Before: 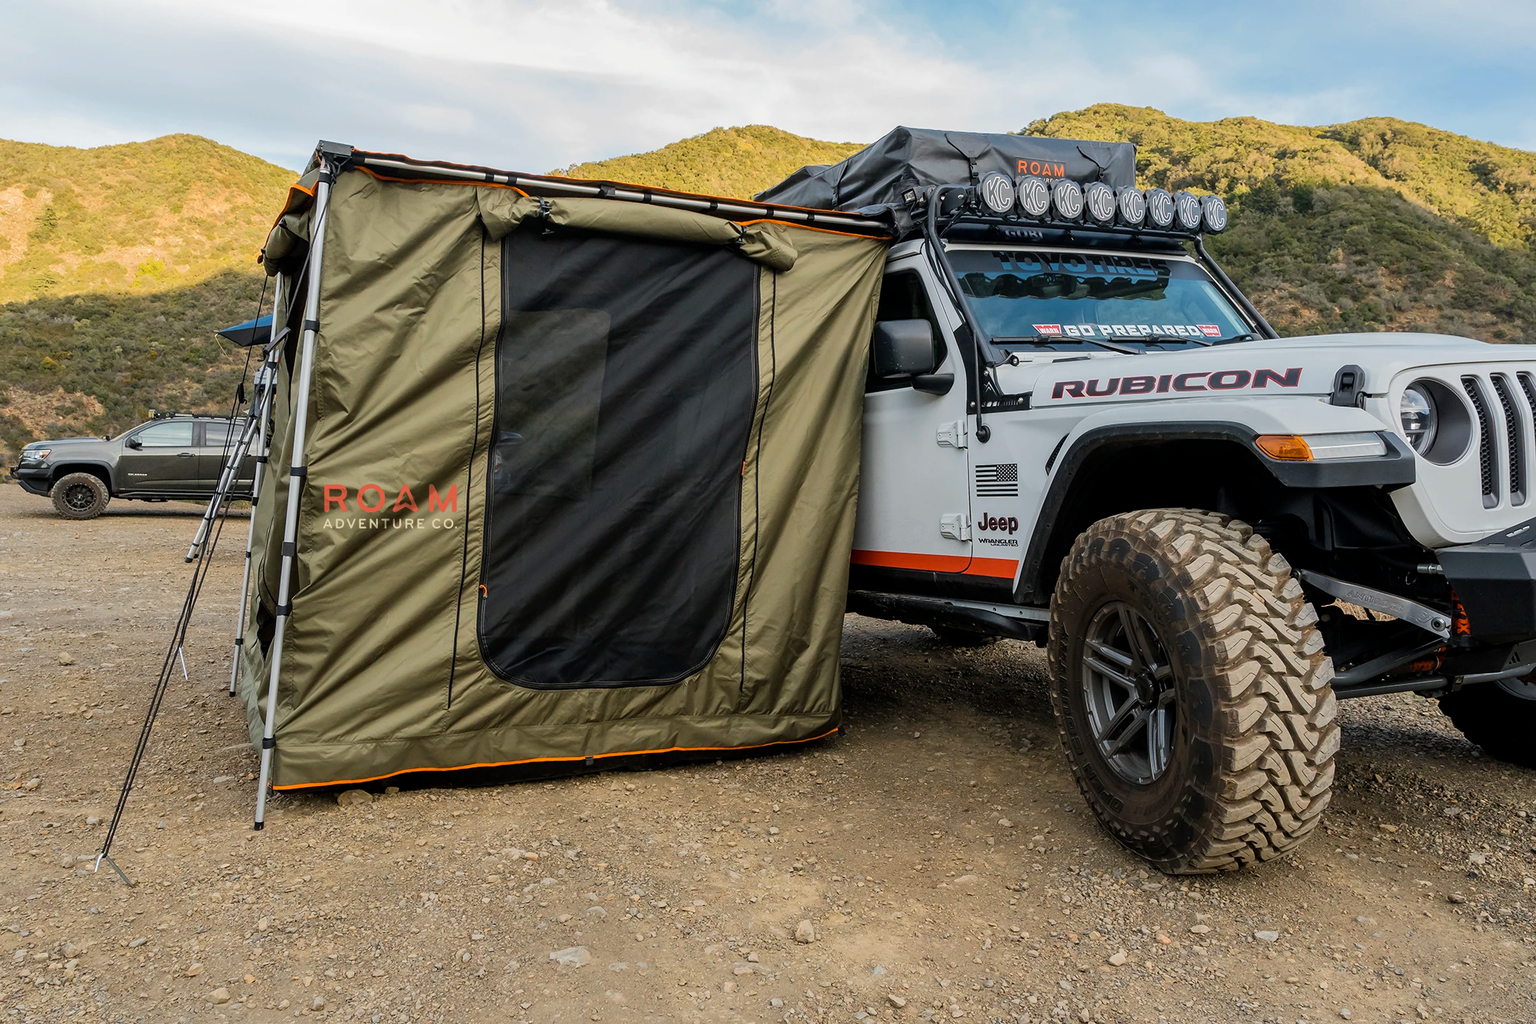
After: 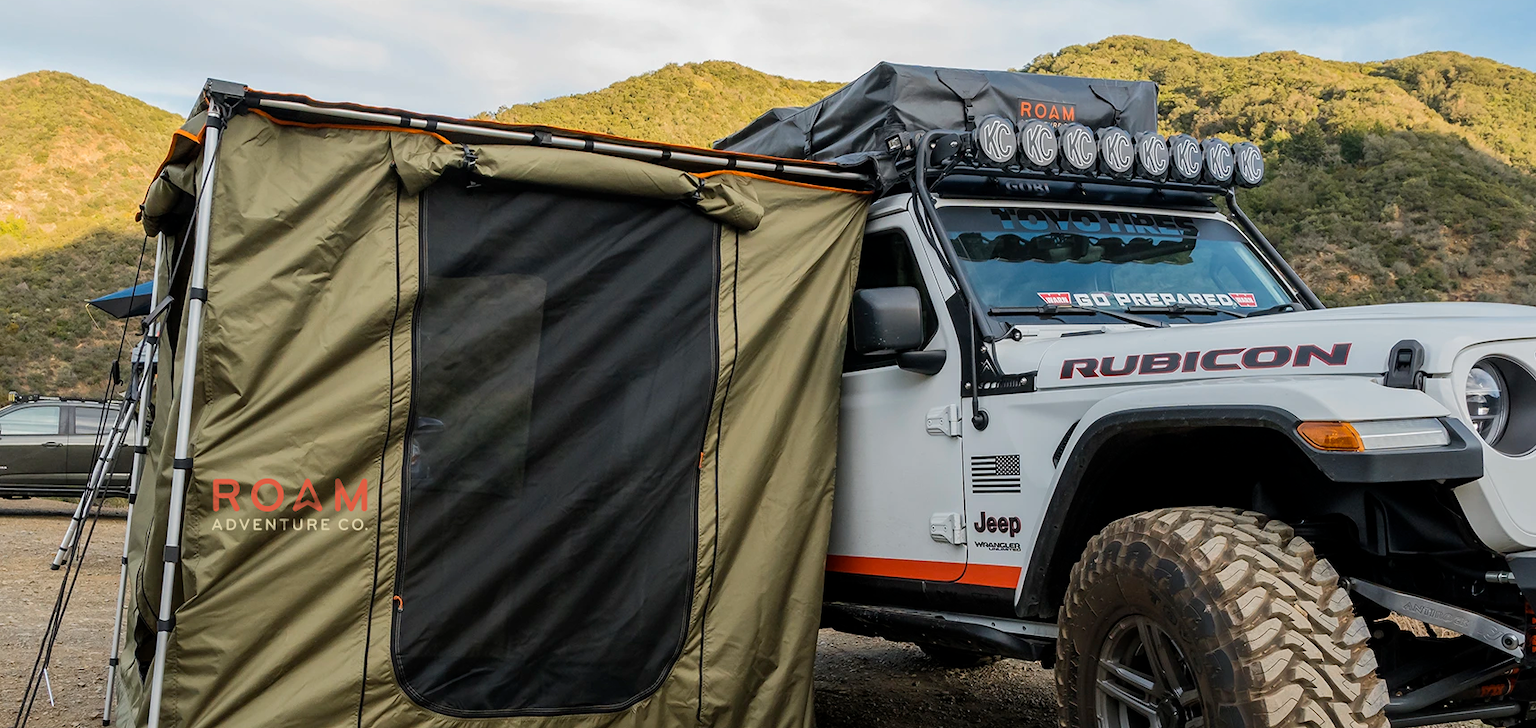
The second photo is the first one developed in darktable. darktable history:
crop and rotate: left 9.243%, top 7.173%, right 4.819%, bottom 31.676%
